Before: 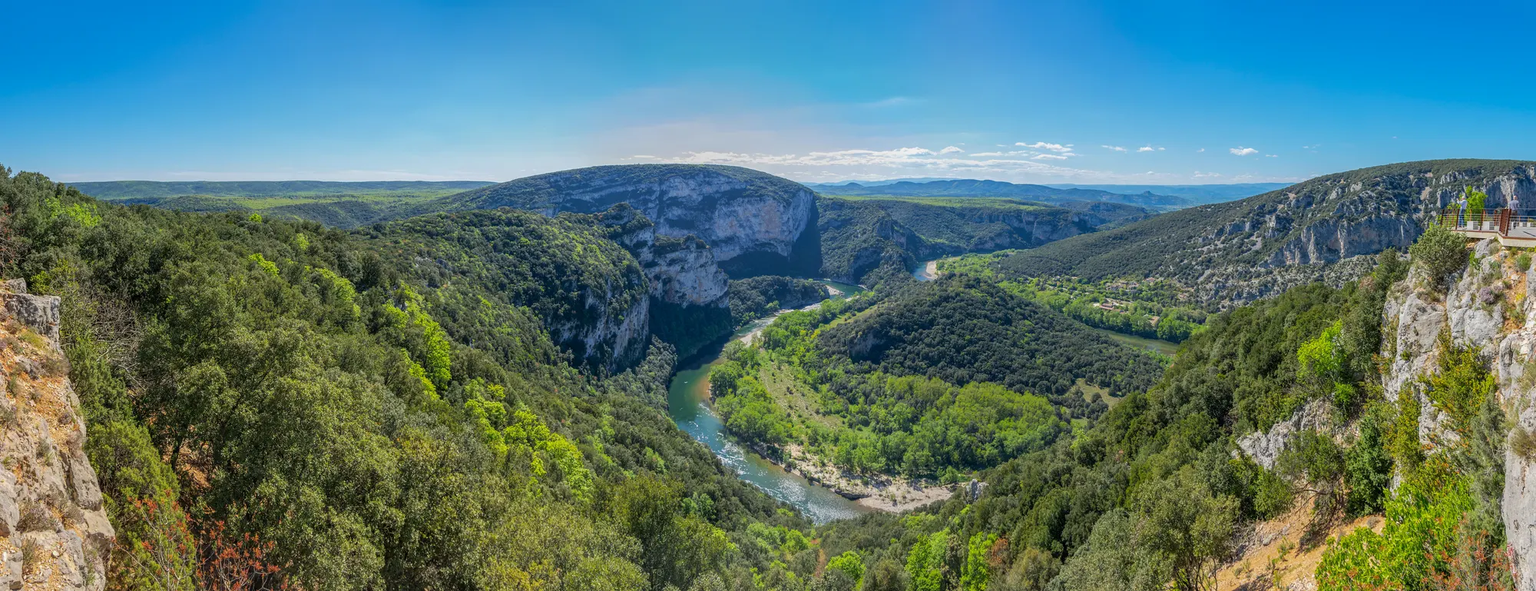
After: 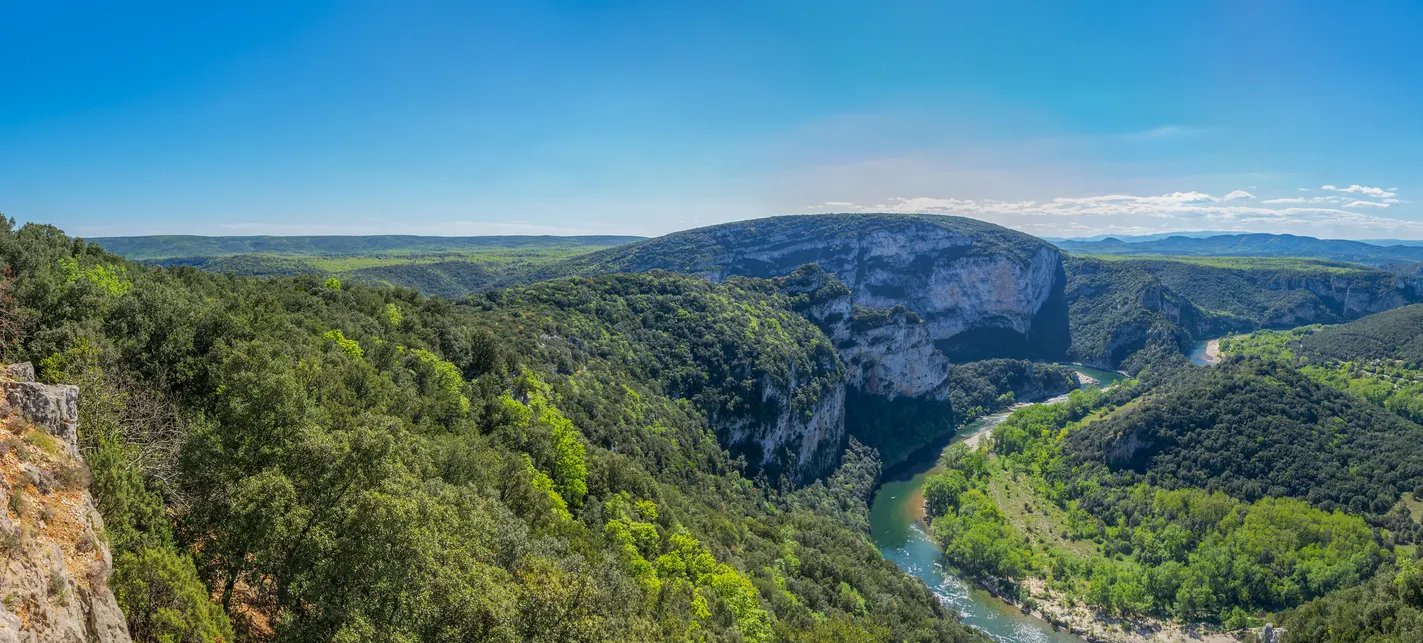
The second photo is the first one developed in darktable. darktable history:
crop: right 28.803%, bottom 16.292%
